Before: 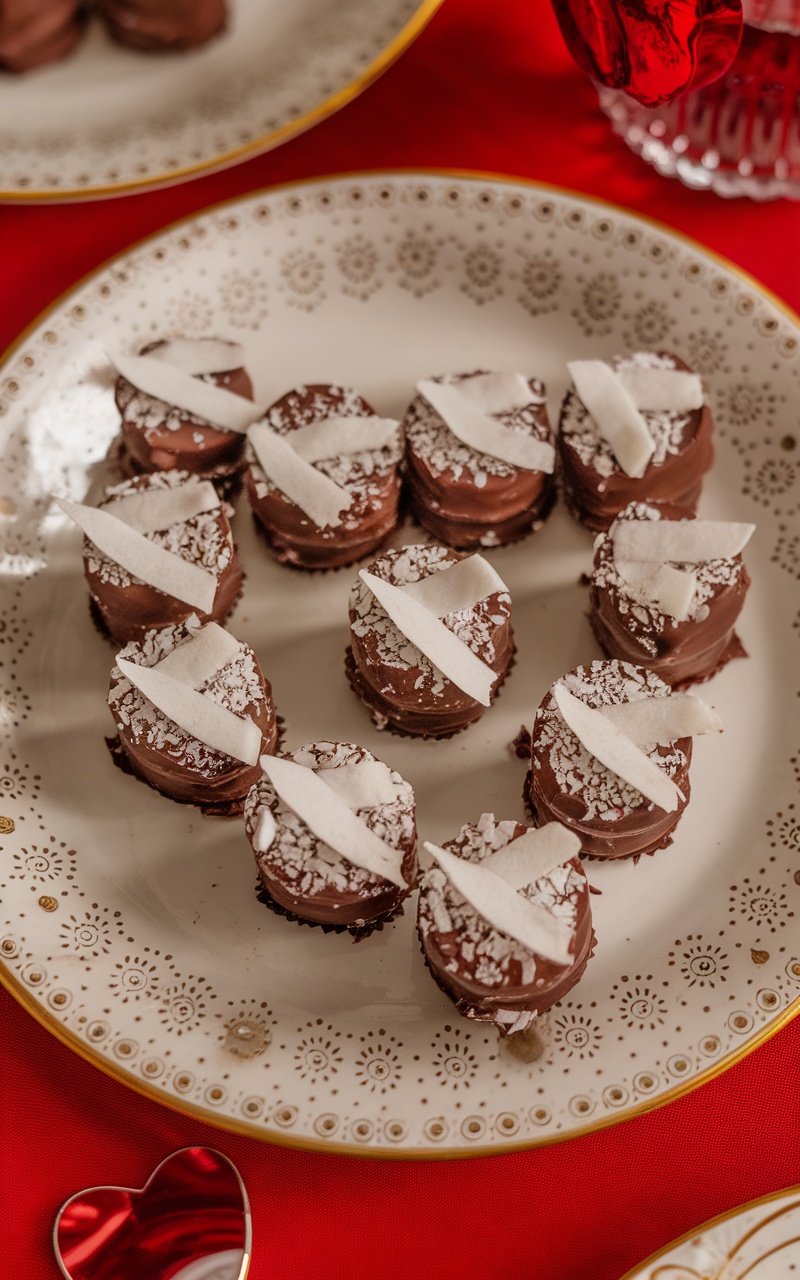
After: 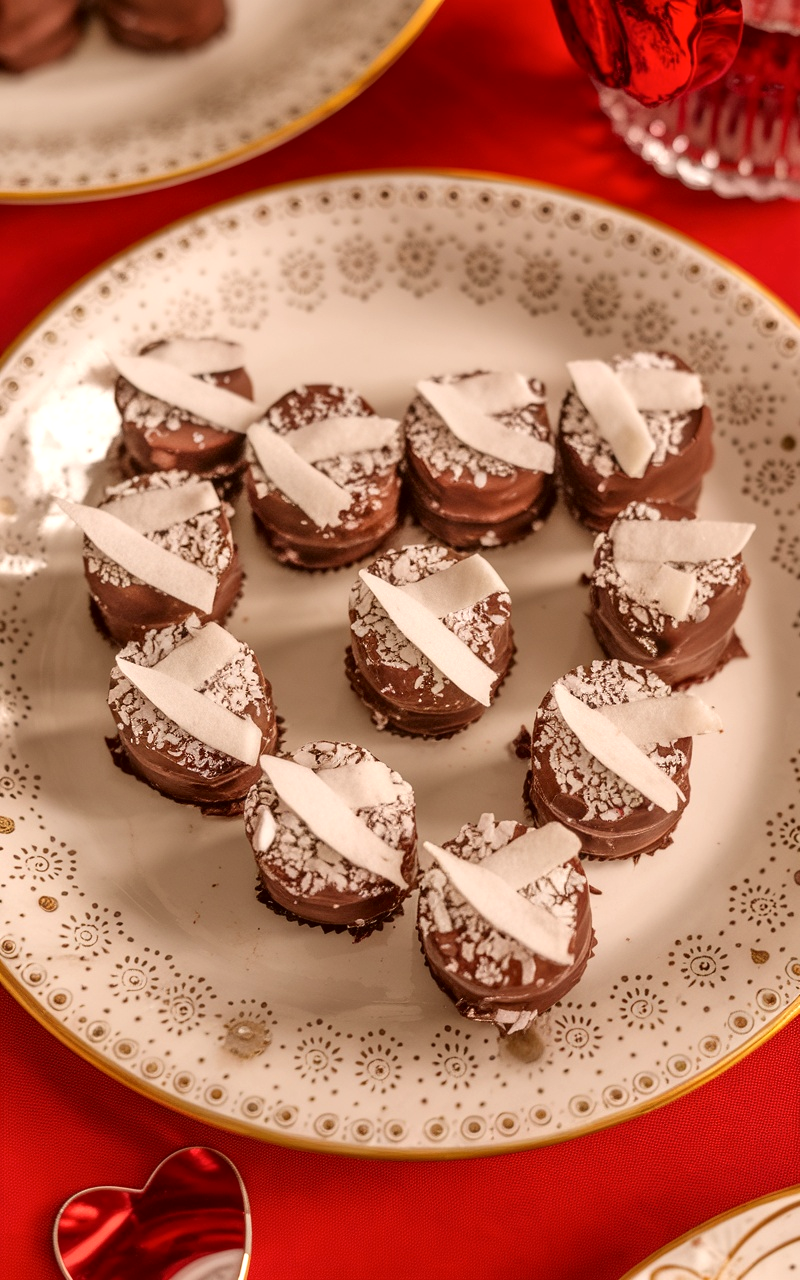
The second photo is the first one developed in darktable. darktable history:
color correction: highlights a* 6.27, highlights b* 8.19, shadows a* 5.94, shadows b* 7.23, saturation 0.9
exposure: exposure 0.493 EV, compensate highlight preservation false
